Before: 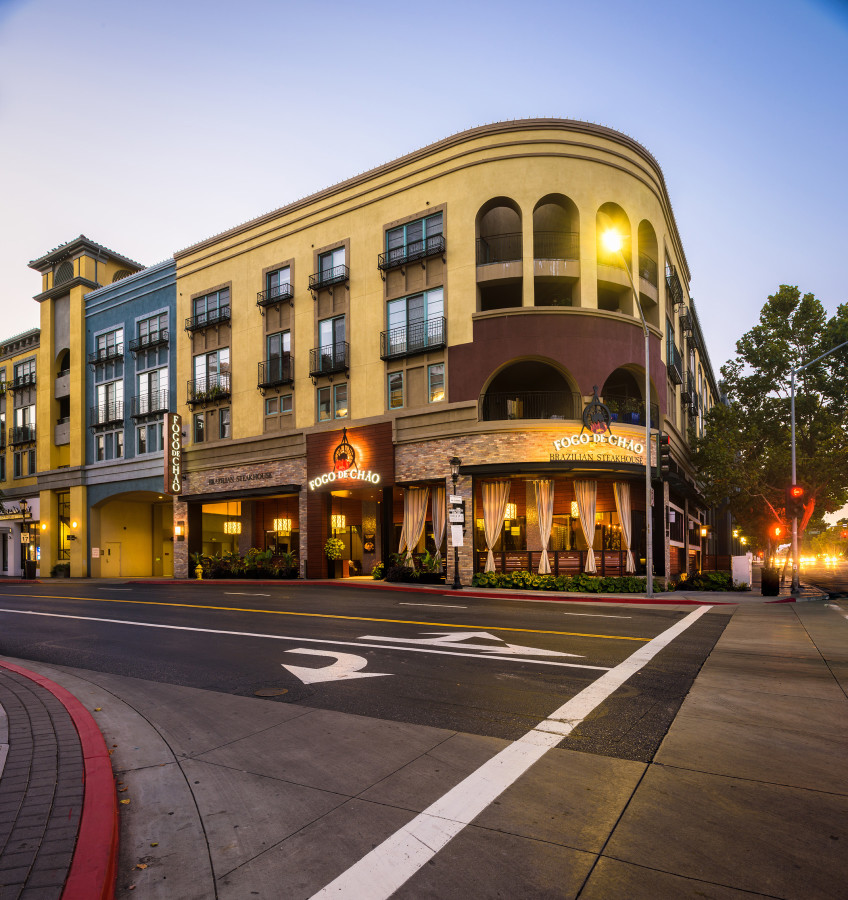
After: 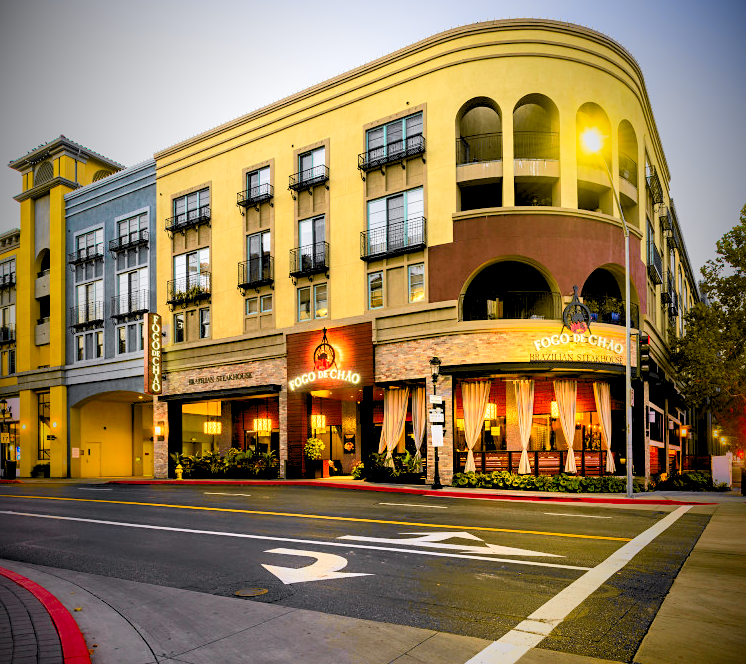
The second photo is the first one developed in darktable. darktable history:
sharpen: amount 0.211
tone equalizer: -8 EV -0.588 EV
levels: levels [0.072, 0.414, 0.976]
tone curve: curves: ch0 [(0, 0) (0.071, 0.047) (0.266, 0.26) (0.483, 0.554) (0.753, 0.811) (1, 0.983)]; ch1 [(0, 0) (0.346, 0.307) (0.408, 0.387) (0.463, 0.465) (0.482, 0.493) (0.502, 0.5) (0.517, 0.502) (0.55, 0.548) (0.597, 0.61) (0.651, 0.698) (1, 1)]; ch2 [(0, 0) (0.346, 0.34) (0.434, 0.46) (0.485, 0.494) (0.5, 0.494) (0.517, 0.506) (0.526, 0.545) (0.583, 0.61) (0.625, 0.659) (1, 1)], color space Lab, independent channels, preserve colors none
vignetting: fall-off start 72.52%, fall-off radius 107.41%, brightness -0.991, saturation 0.498, width/height ratio 0.727
crop and rotate: left 2.431%, top 11.182%, right 9.536%, bottom 15.015%
